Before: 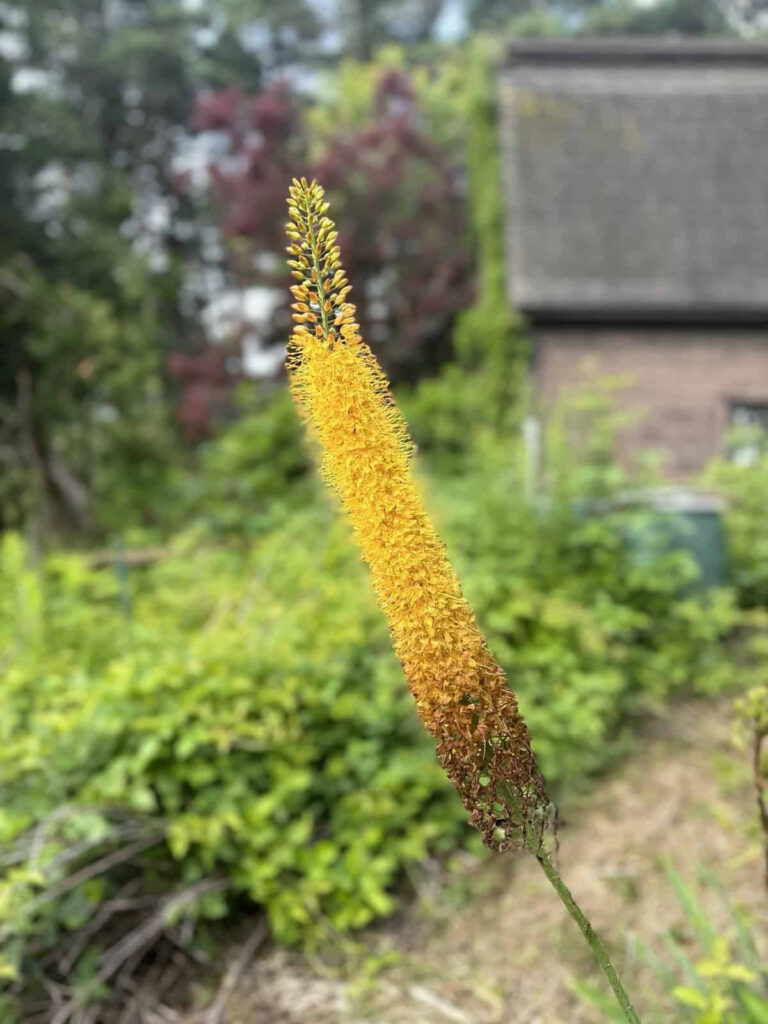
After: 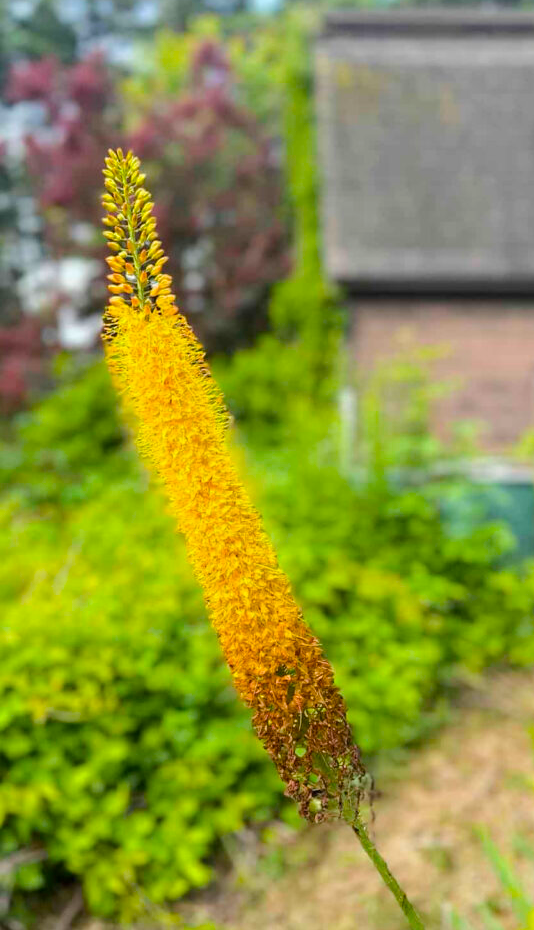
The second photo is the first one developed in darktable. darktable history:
crop and rotate: left 24.034%, top 2.838%, right 6.406%, bottom 6.299%
color balance rgb: perceptual saturation grading › global saturation 25%, perceptual brilliance grading › mid-tones 10%, perceptual brilliance grading › shadows 15%, global vibrance 20%
